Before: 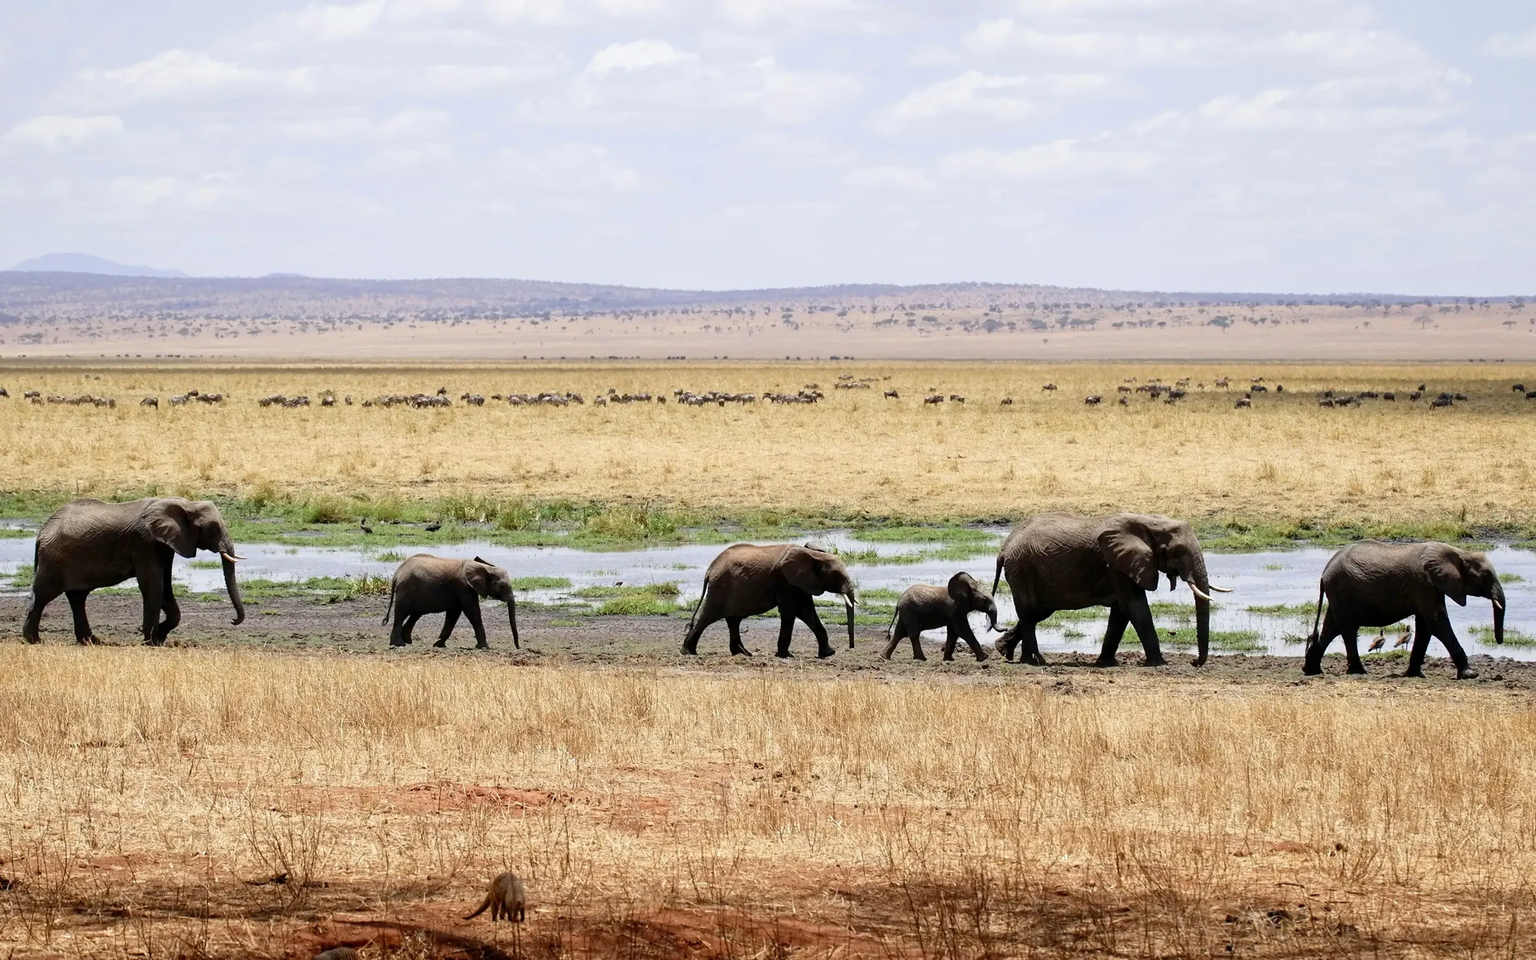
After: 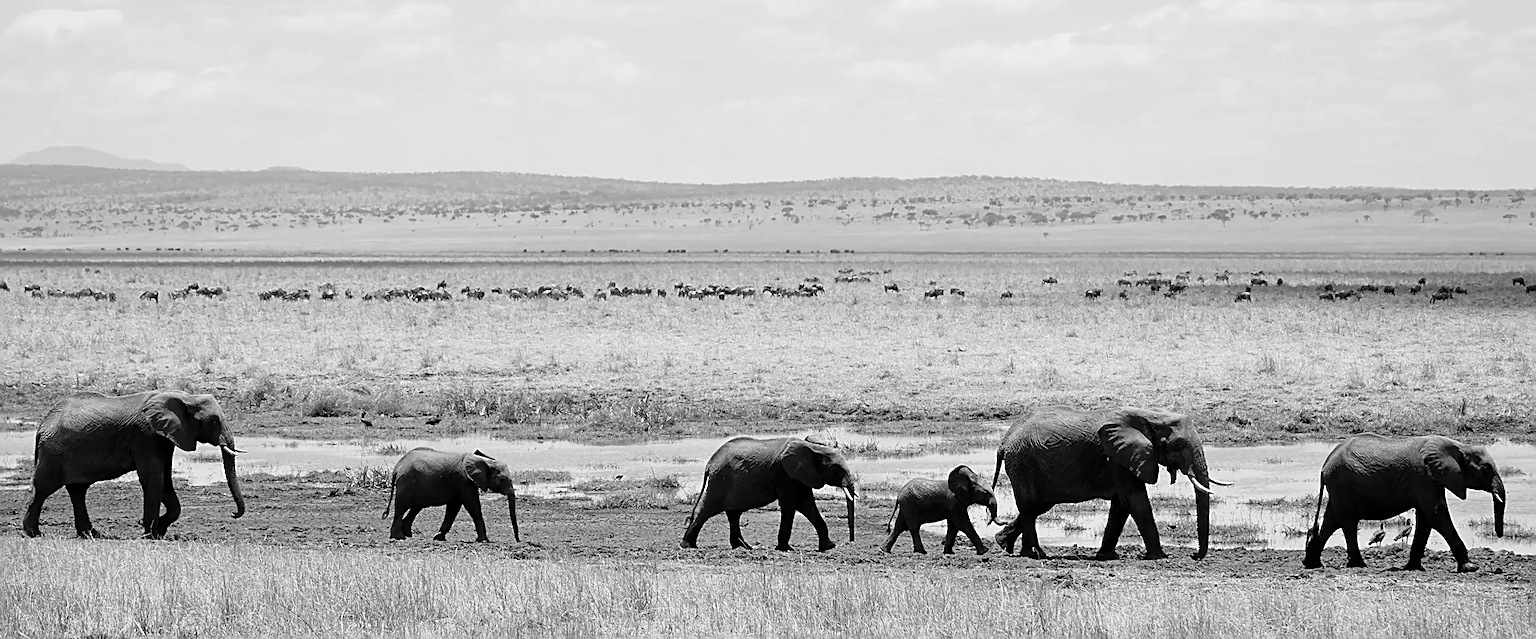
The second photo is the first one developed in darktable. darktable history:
crop: top 11.166%, bottom 22.168%
monochrome: on, module defaults
sharpen: radius 2.584, amount 0.688
